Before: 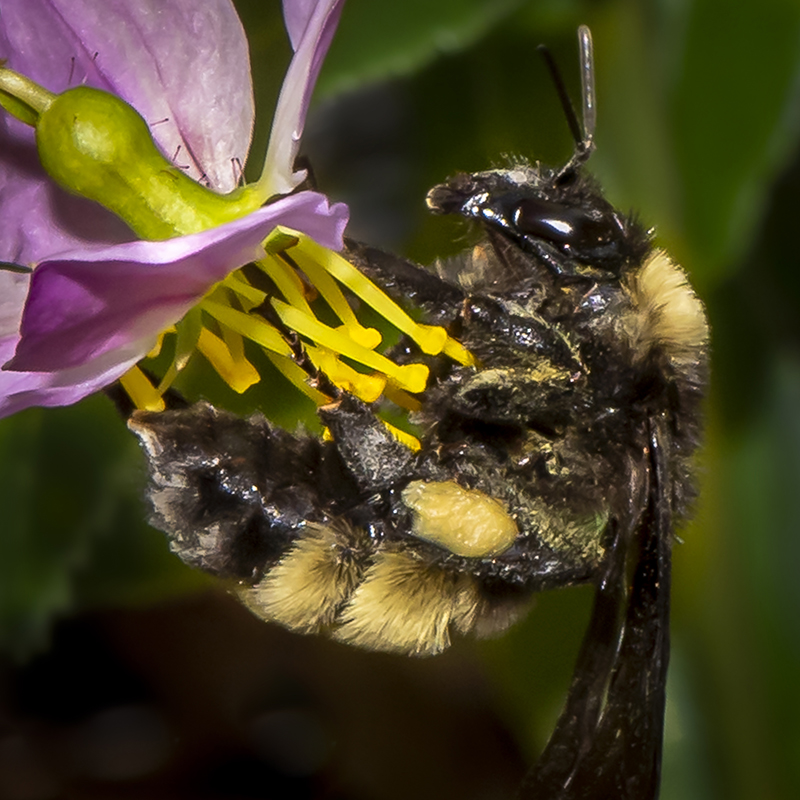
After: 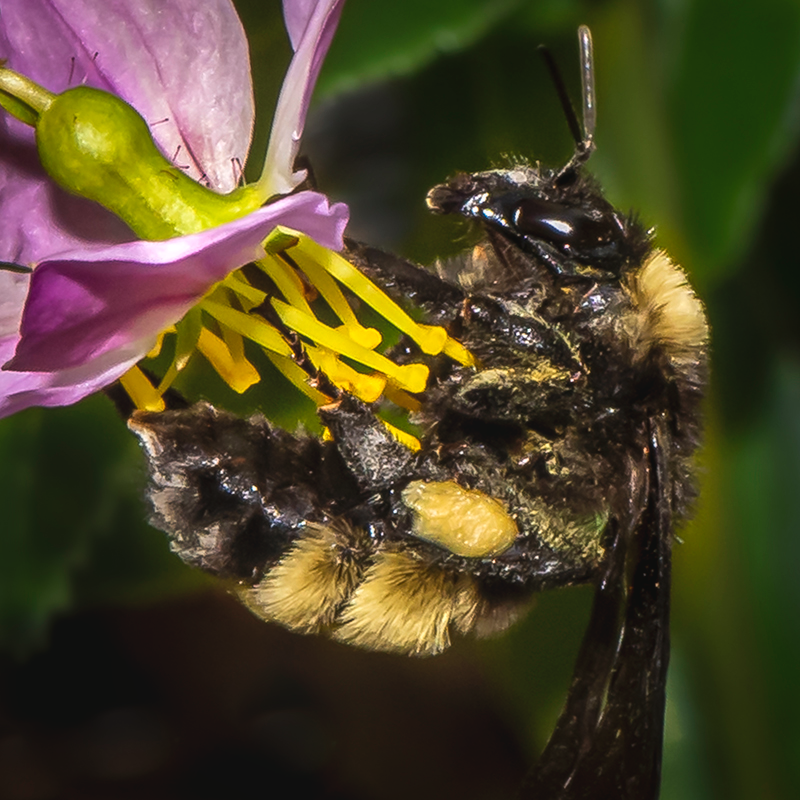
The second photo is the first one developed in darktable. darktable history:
color balance rgb: shadows lift › luminance -9.84%, shadows lift › chroma 0.735%, shadows lift › hue 115.95°, global offset › luminance 0.757%, linear chroma grading › global chroma -0.346%, perceptual saturation grading › global saturation 0.948%, perceptual saturation grading › mid-tones 11.412%, global vibrance 9.309%
local contrast: on, module defaults
shadows and highlights: shadows -25.69, highlights 49.75, soften with gaussian
